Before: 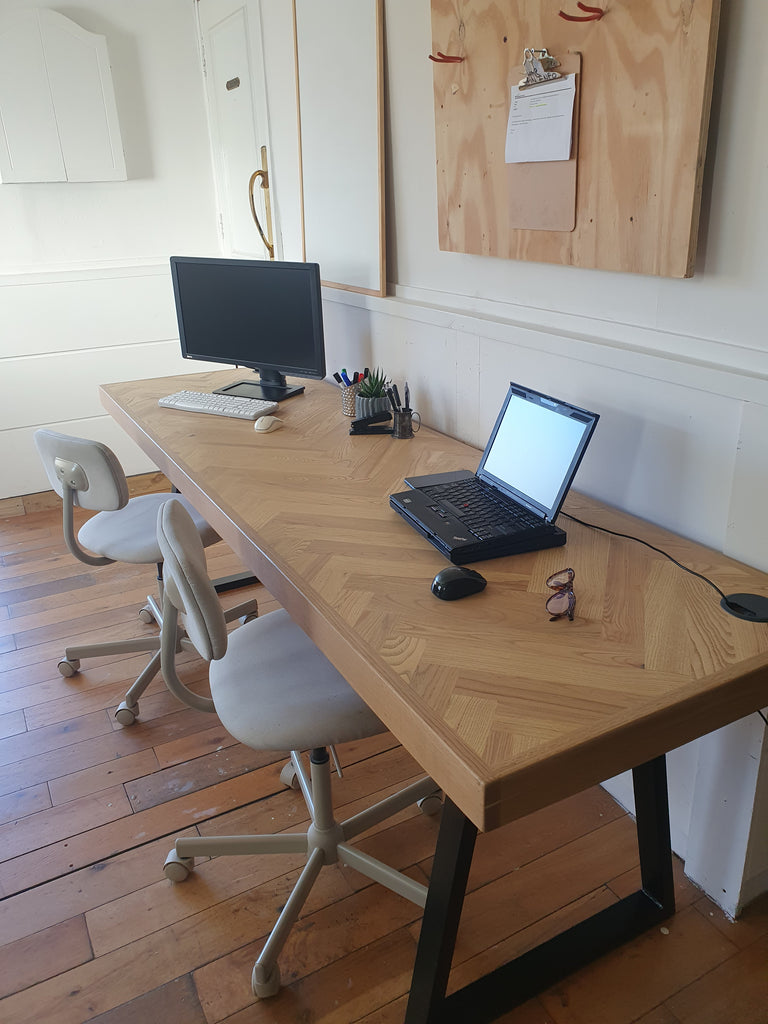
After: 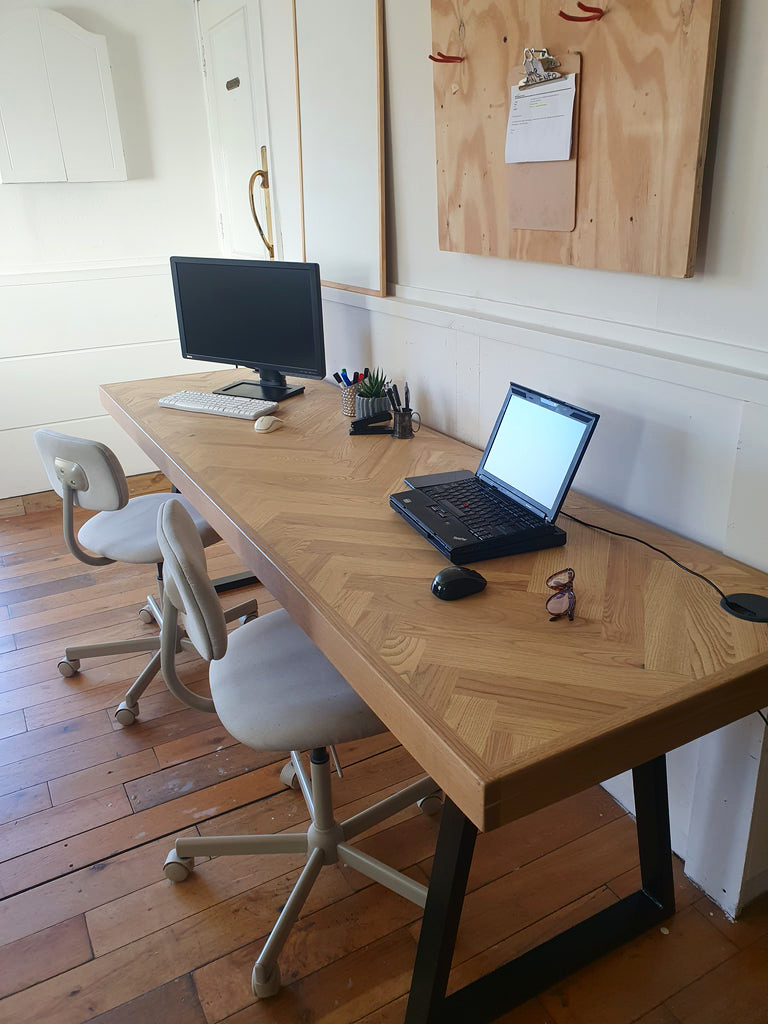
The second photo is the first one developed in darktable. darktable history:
contrast brightness saturation: contrast 0.15, brightness -0.012, saturation 0.103
